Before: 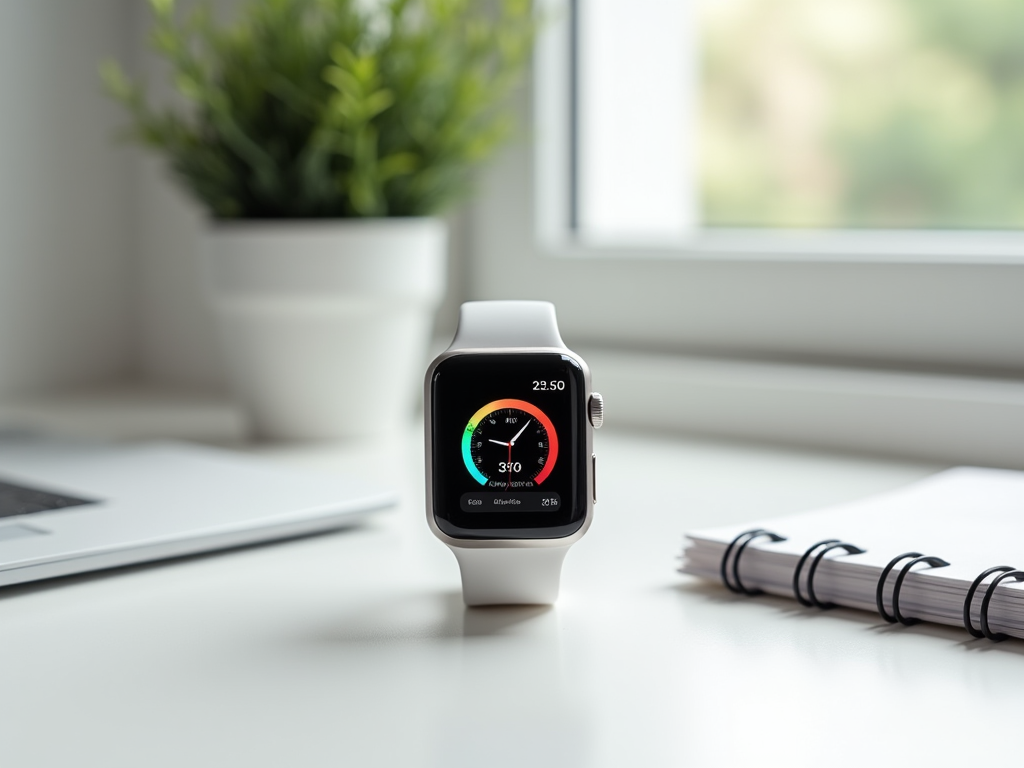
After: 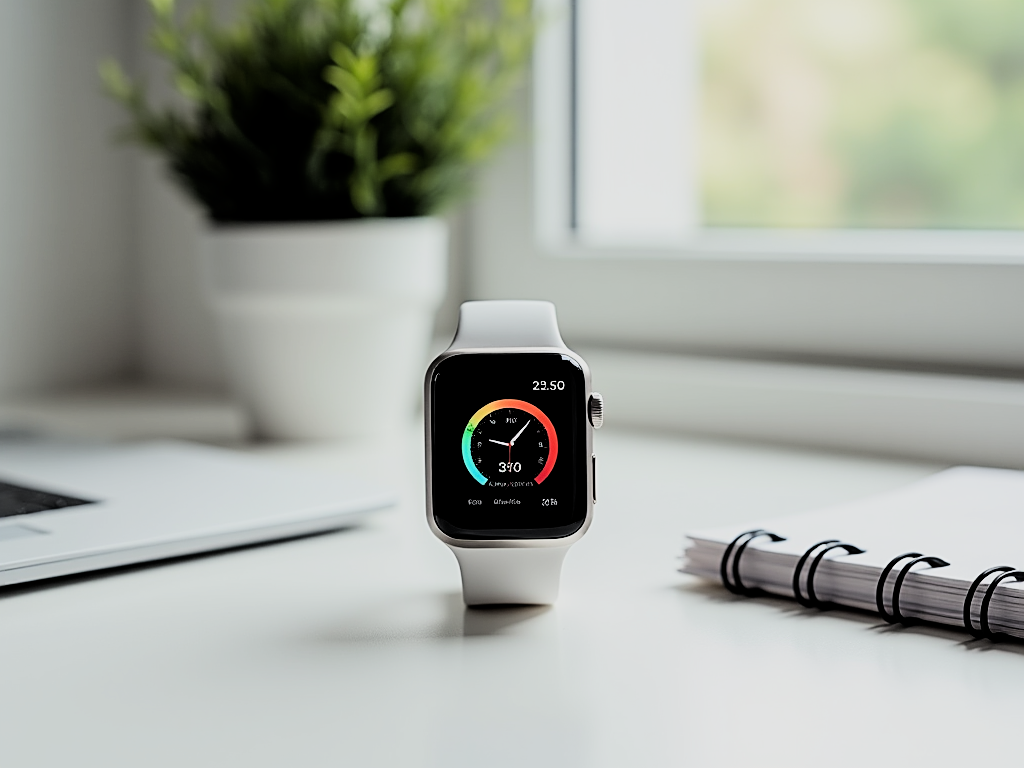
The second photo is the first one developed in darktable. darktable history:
sharpen: on, module defaults
white balance: emerald 1
exposure: exposure -0.462 EV, compensate highlight preservation false
tone curve: curves: ch0 [(0, 0) (0.004, 0.001) (0.133, 0.112) (0.325, 0.362) (0.832, 0.893) (1, 1)], color space Lab, linked channels, preserve colors none
filmic rgb: black relative exposure -5 EV, hardness 2.88, contrast 1.3
